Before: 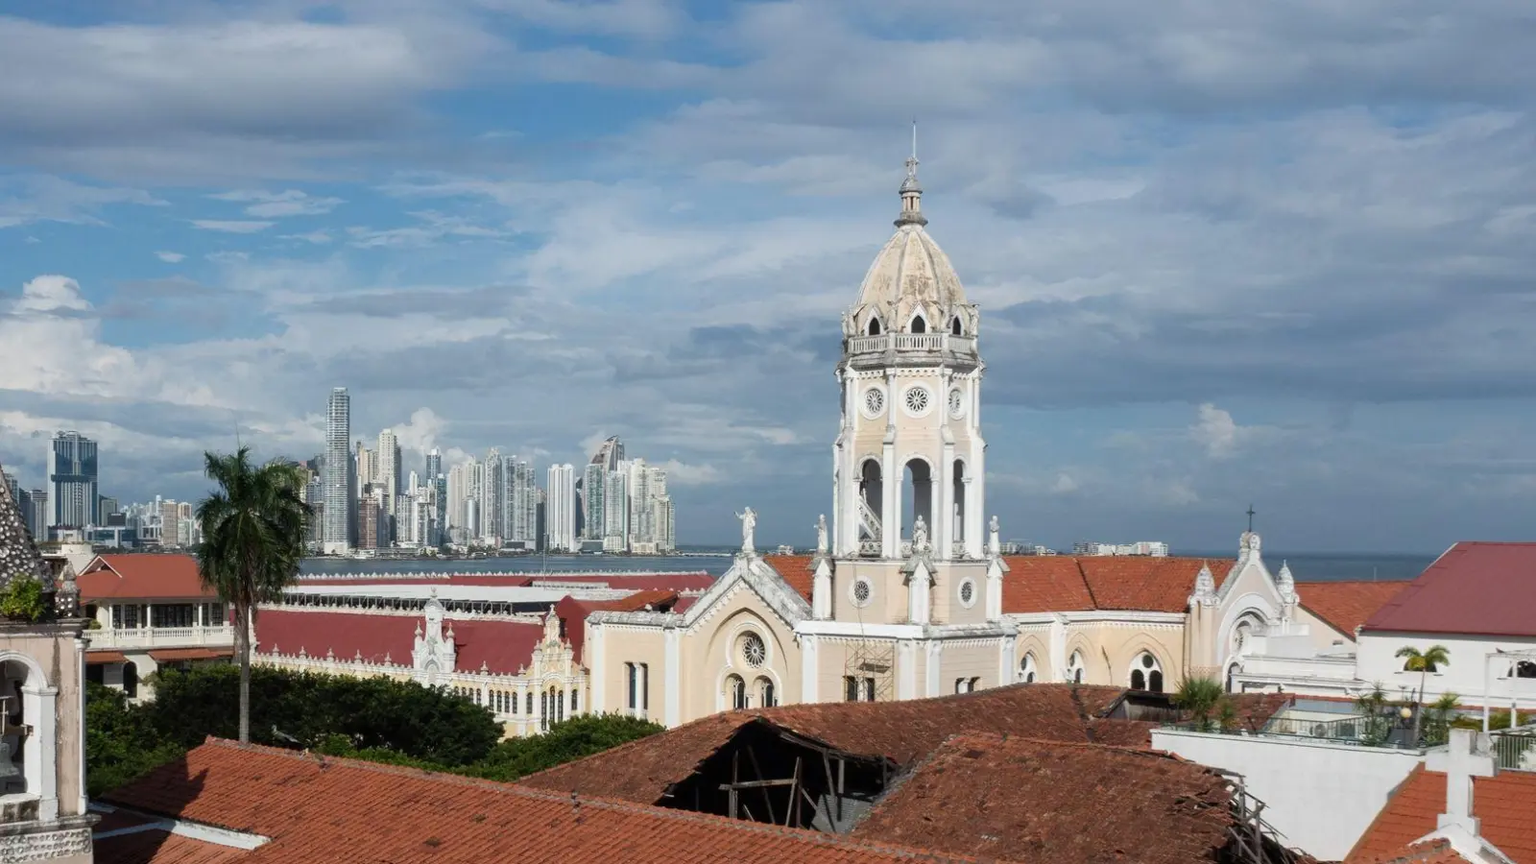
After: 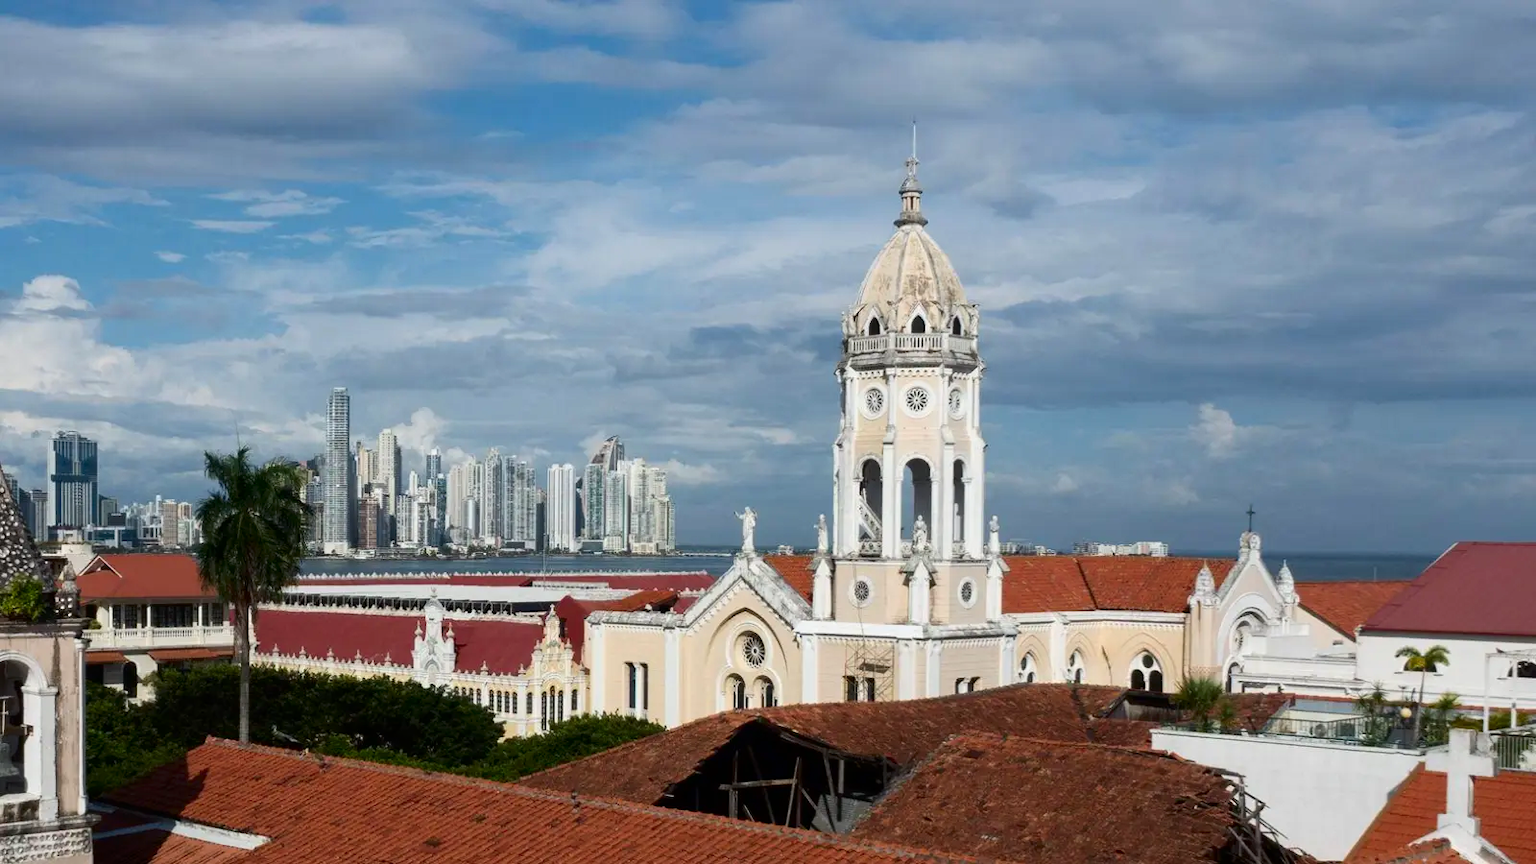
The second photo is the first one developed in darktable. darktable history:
contrast brightness saturation: contrast 0.132, brightness -0.064, saturation 0.155
